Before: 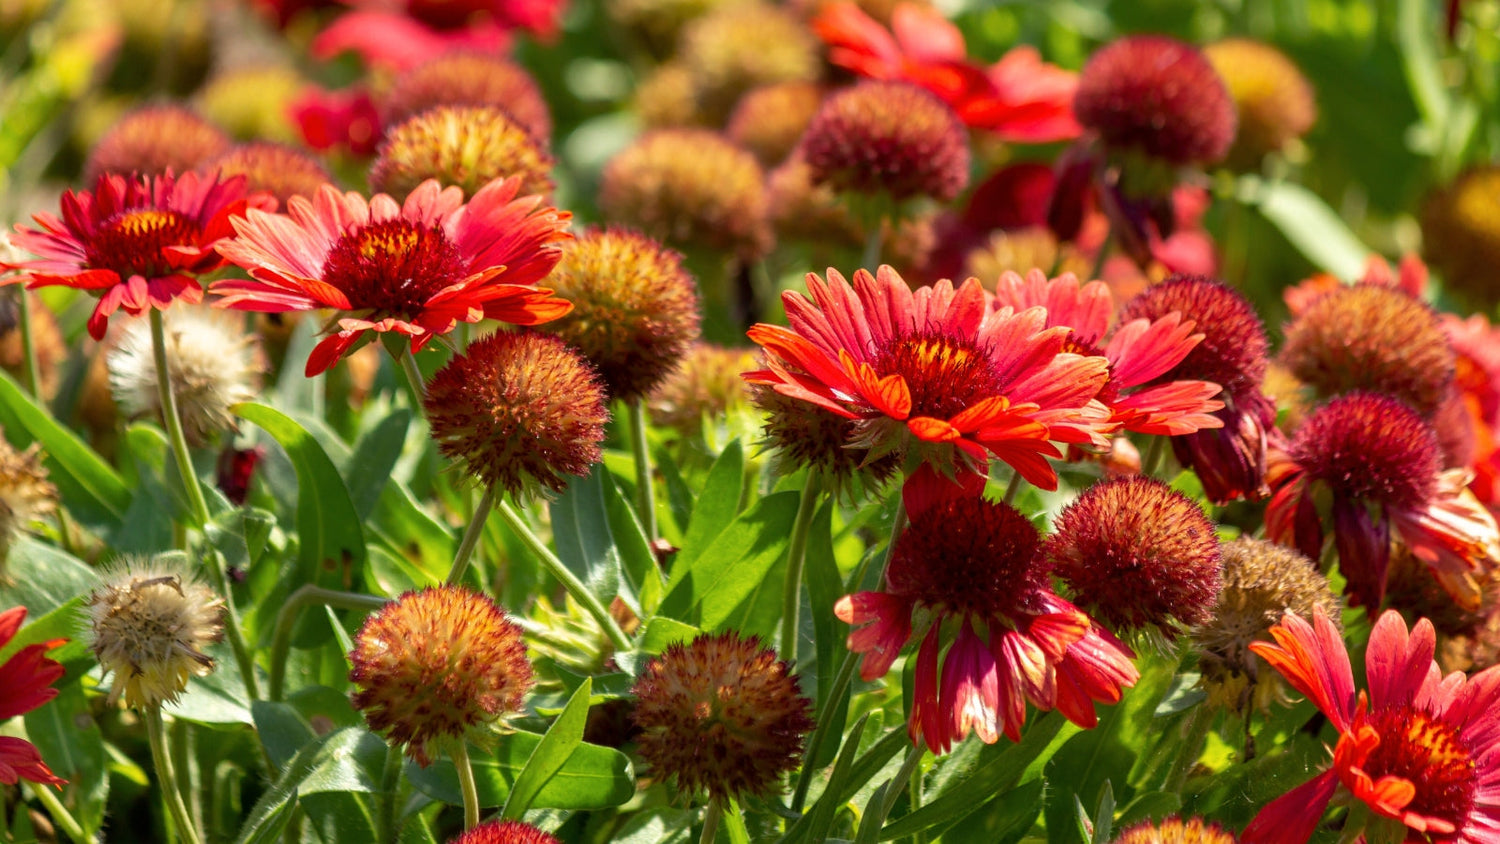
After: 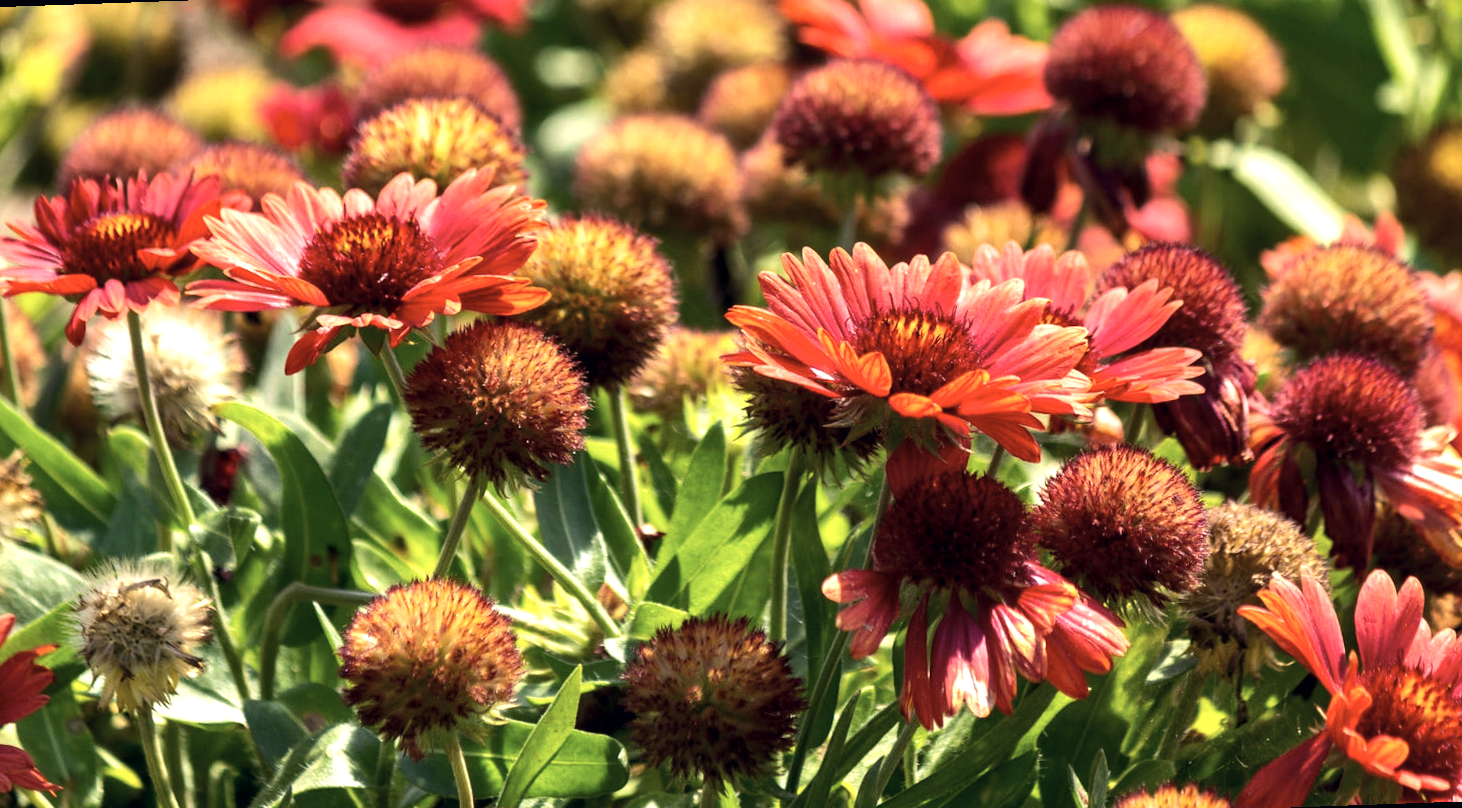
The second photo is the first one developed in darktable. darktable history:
tone equalizer: -8 EV -0.75 EV, -7 EV -0.7 EV, -6 EV -0.6 EV, -5 EV -0.4 EV, -3 EV 0.4 EV, -2 EV 0.6 EV, -1 EV 0.7 EV, +0 EV 0.75 EV, edges refinement/feathering 500, mask exposure compensation -1.57 EV, preserve details no
local contrast: mode bilateral grid, contrast 20, coarseness 50, detail 120%, midtone range 0.2
color correction: highlights a* 2.75, highlights b* 5, shadows a* -2.04, shadows b* -4.84, saturation 0.8
rotate and perspective: rotation -2°, crop left 0.022, crop right 0.978, crop top 0.049, crop bottom 0.951
